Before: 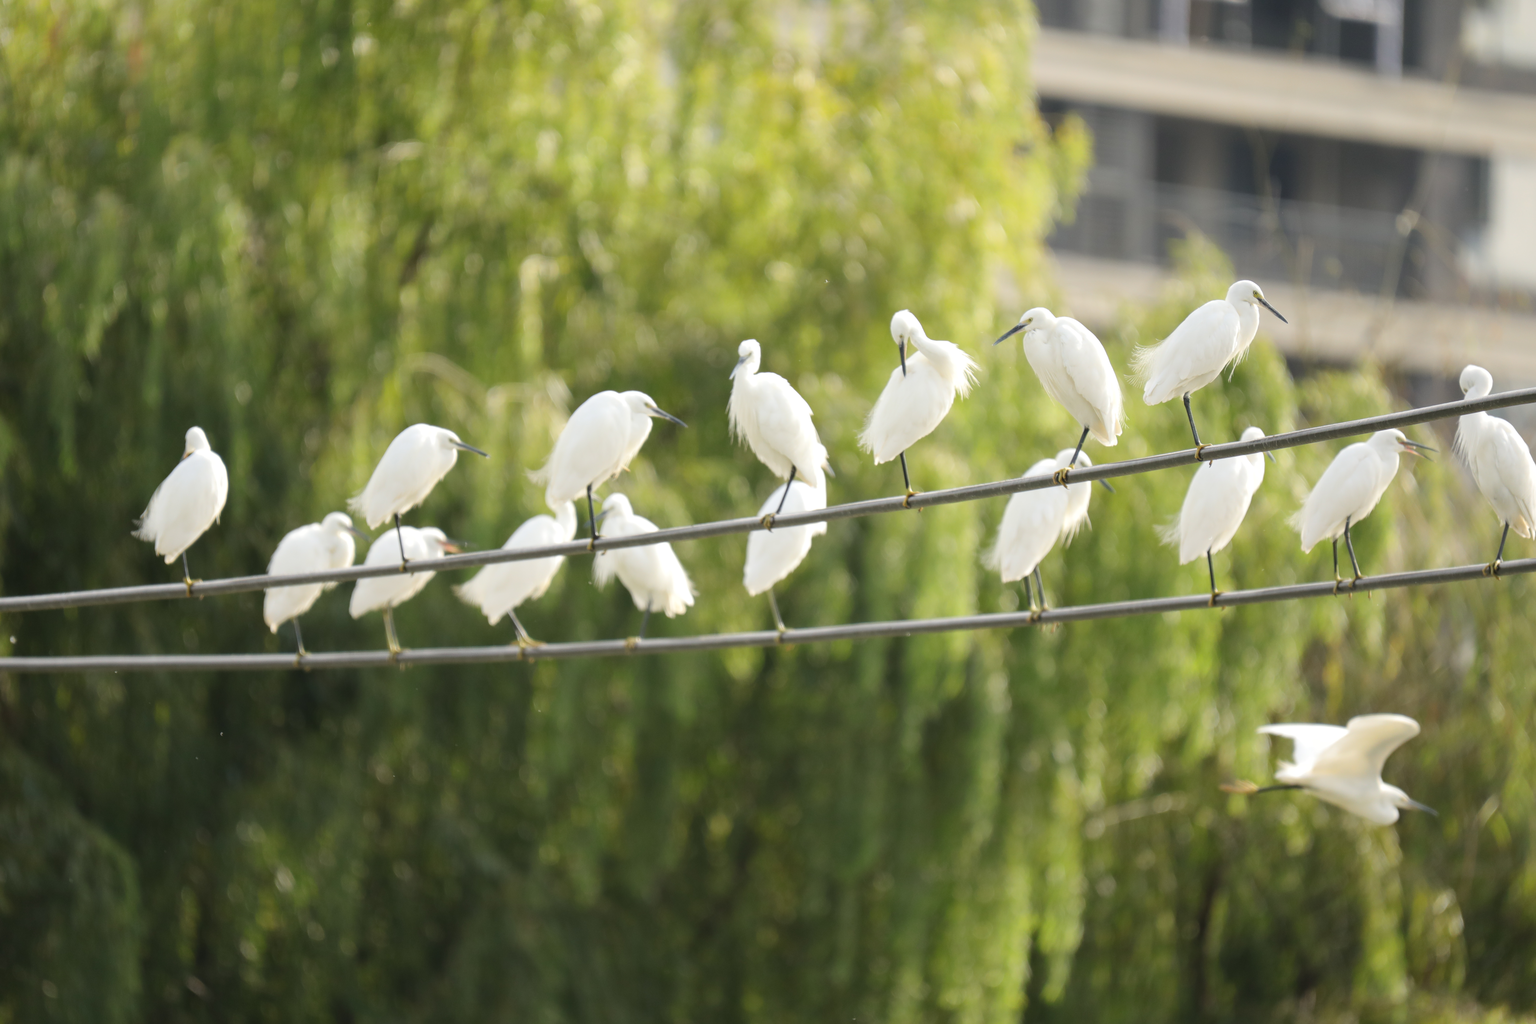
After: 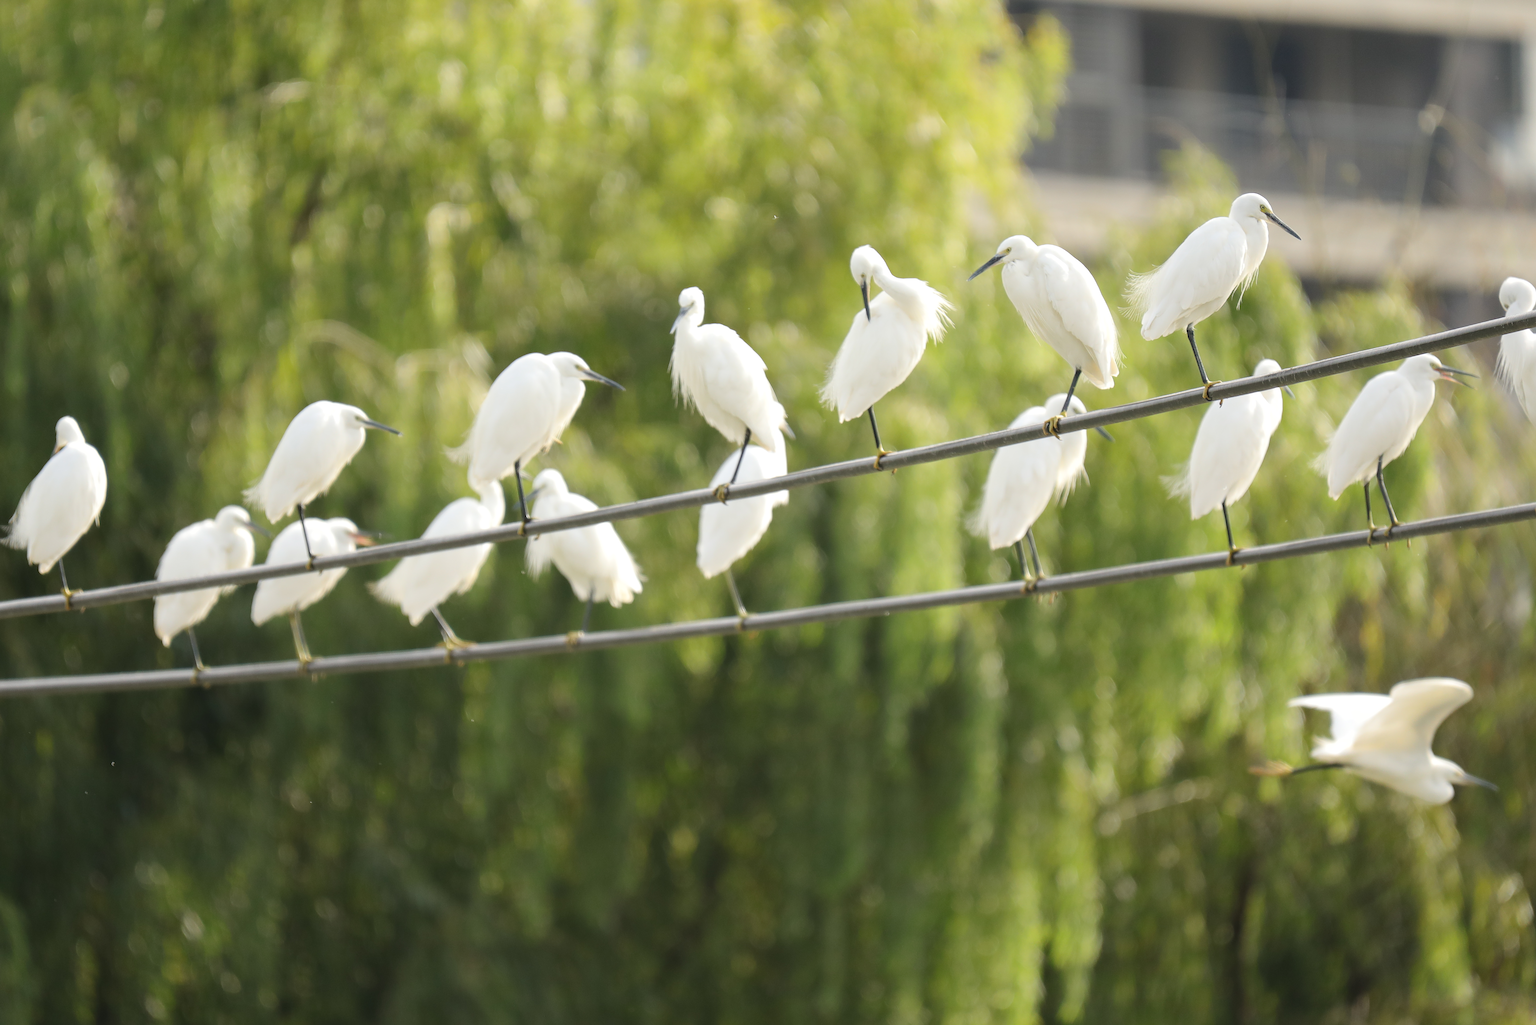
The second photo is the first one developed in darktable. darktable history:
crop and rotate: angle 2.74°, left 5.797%, top 5.688%
sharpen: on, module defaults
